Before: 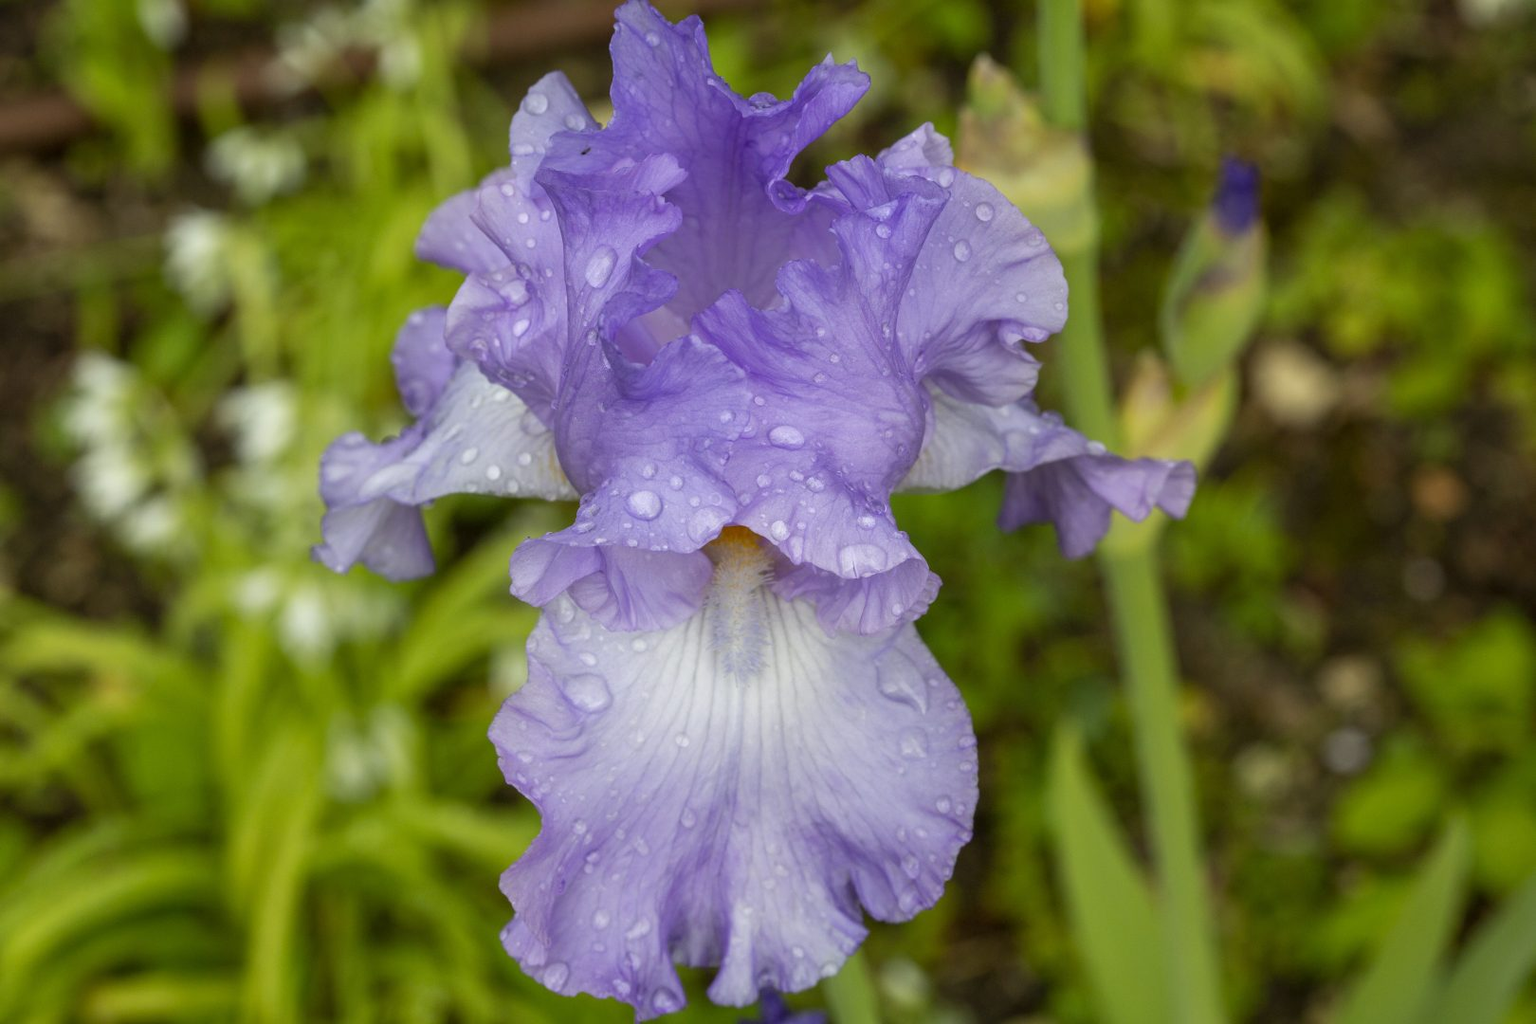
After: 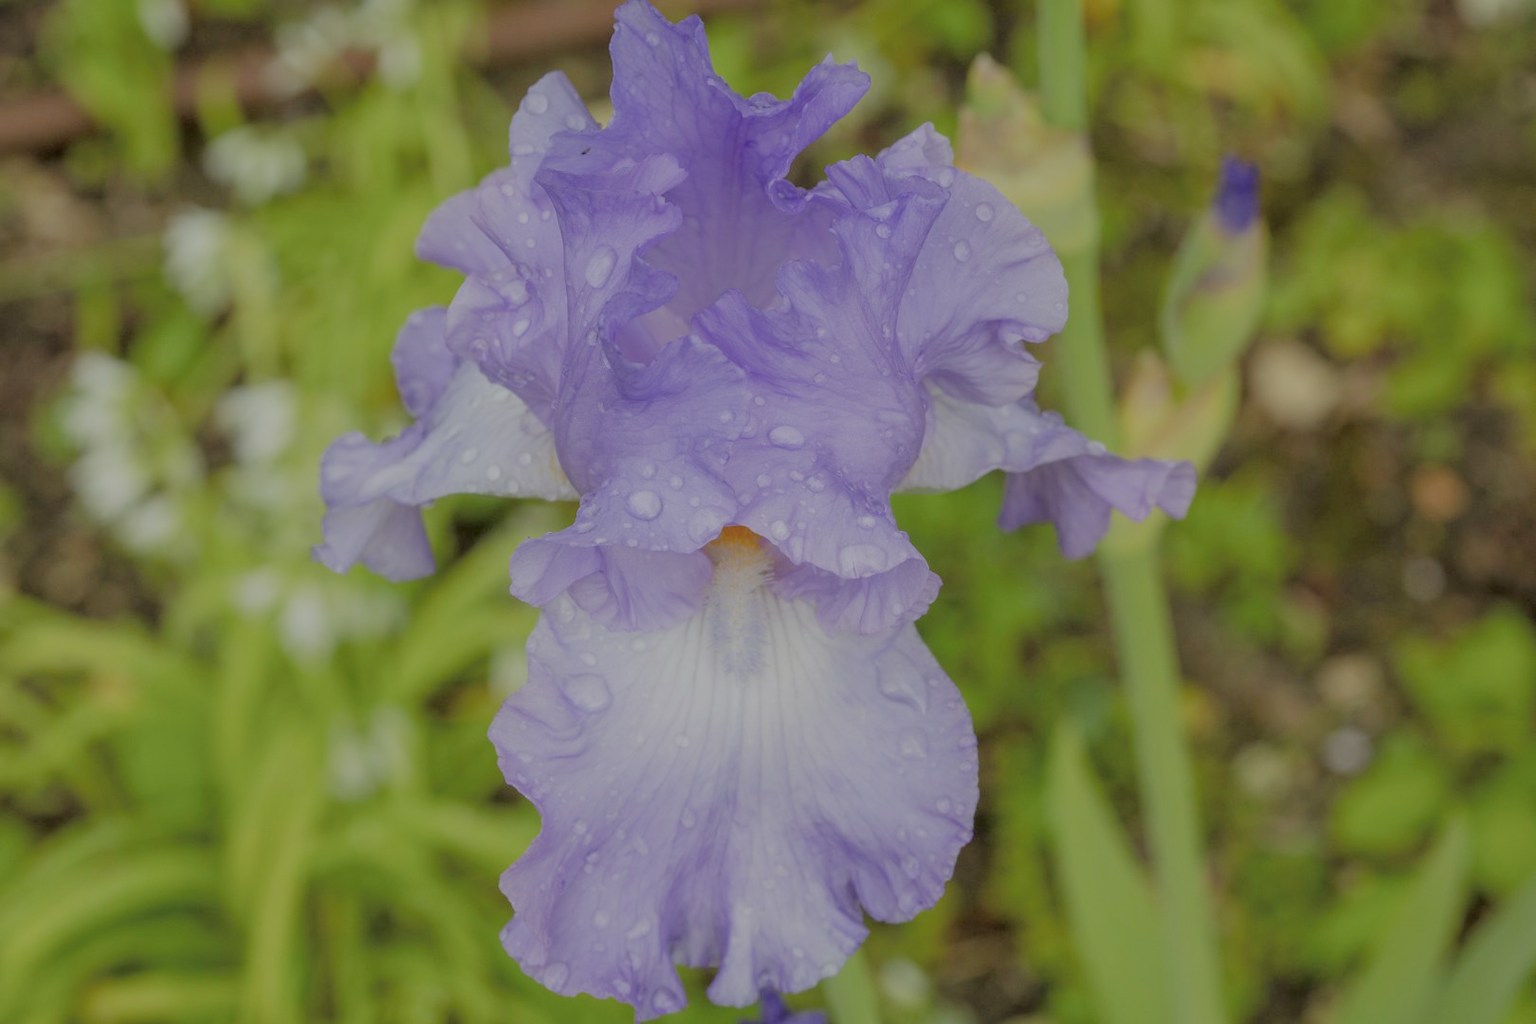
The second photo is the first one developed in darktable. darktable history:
exposure: exposure 0.6 EV, compensate highlight preservation false
filmic rgb: black relative exposure -8.02 EV, white relative exposure 8 EV, target black luminance 0%, hardness 2.49, latitude 76.53%, contrast 0.548, shadows ↔ highlights balance 0.008%
